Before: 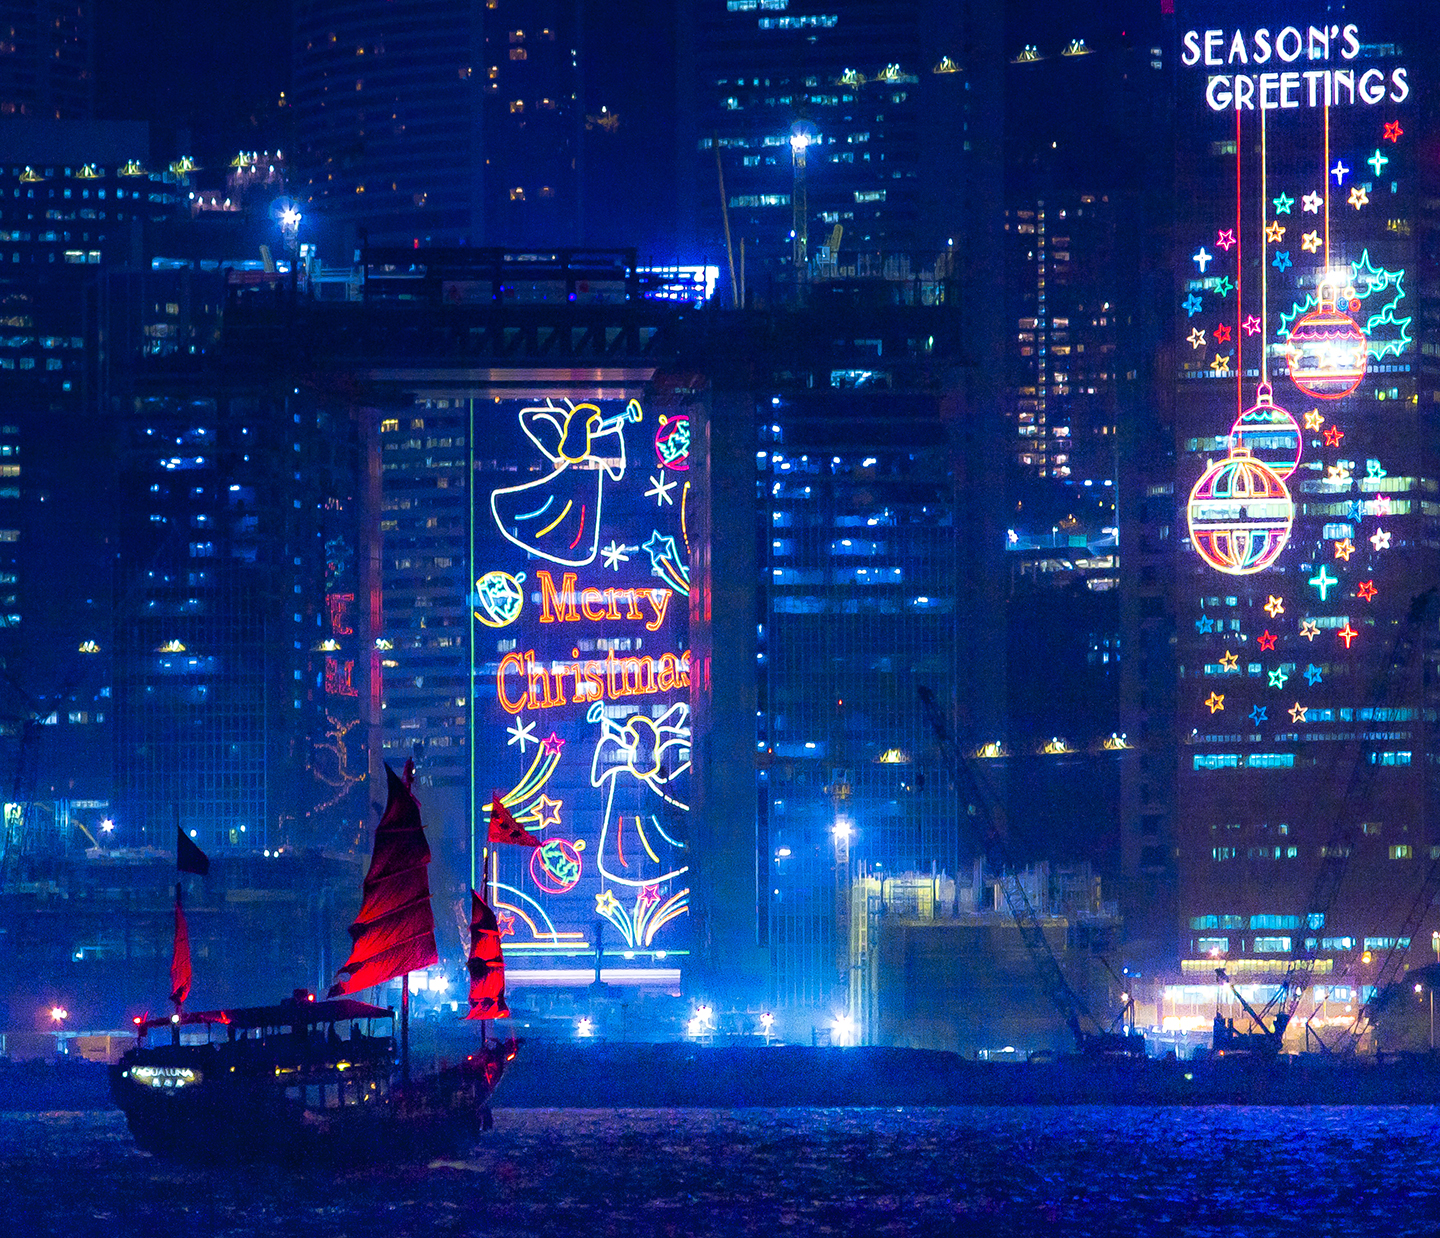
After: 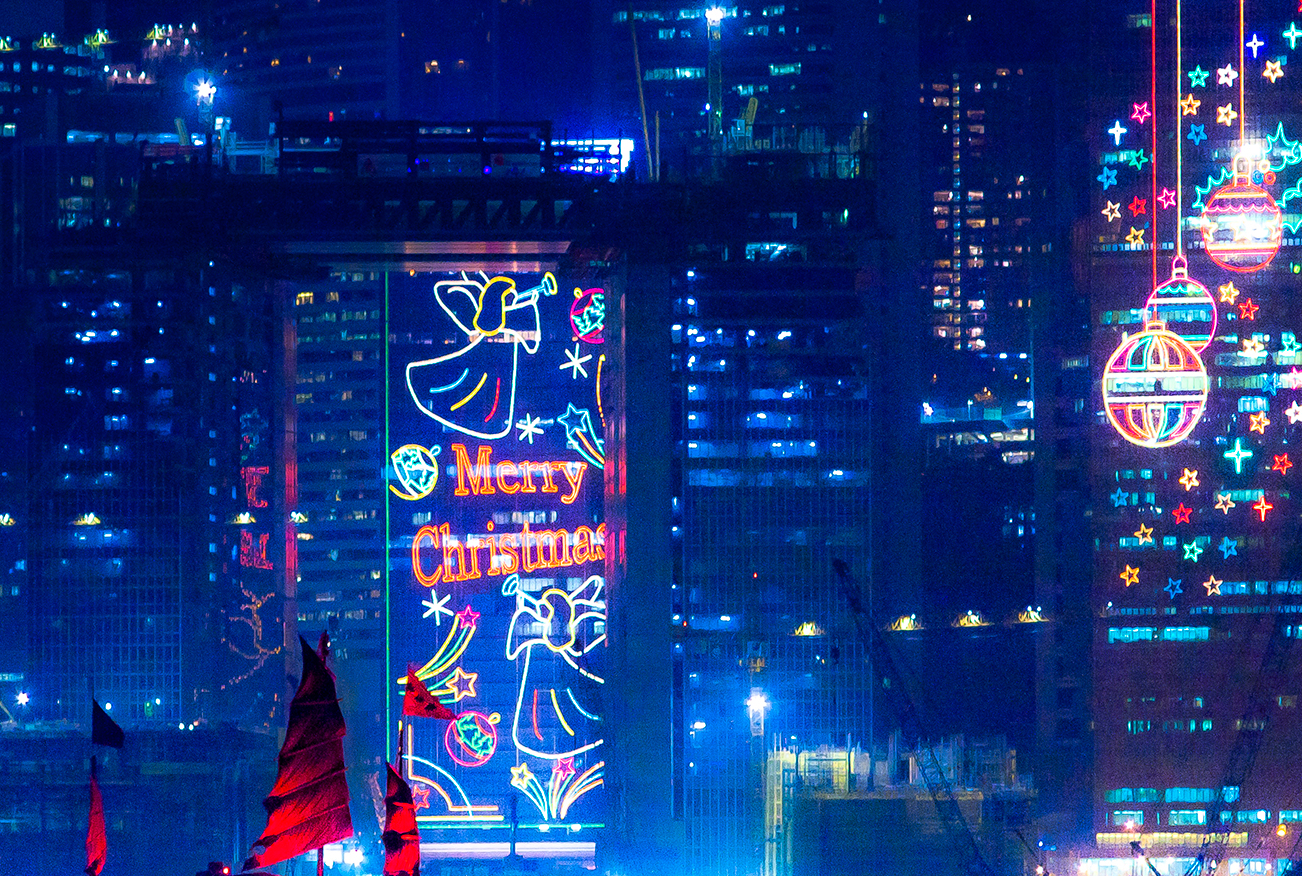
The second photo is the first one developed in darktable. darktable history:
crop: left 5.97%, top 10.276%, right 3.609%, bottom 18.939%
levels: levels [0, 0.498, 1]
